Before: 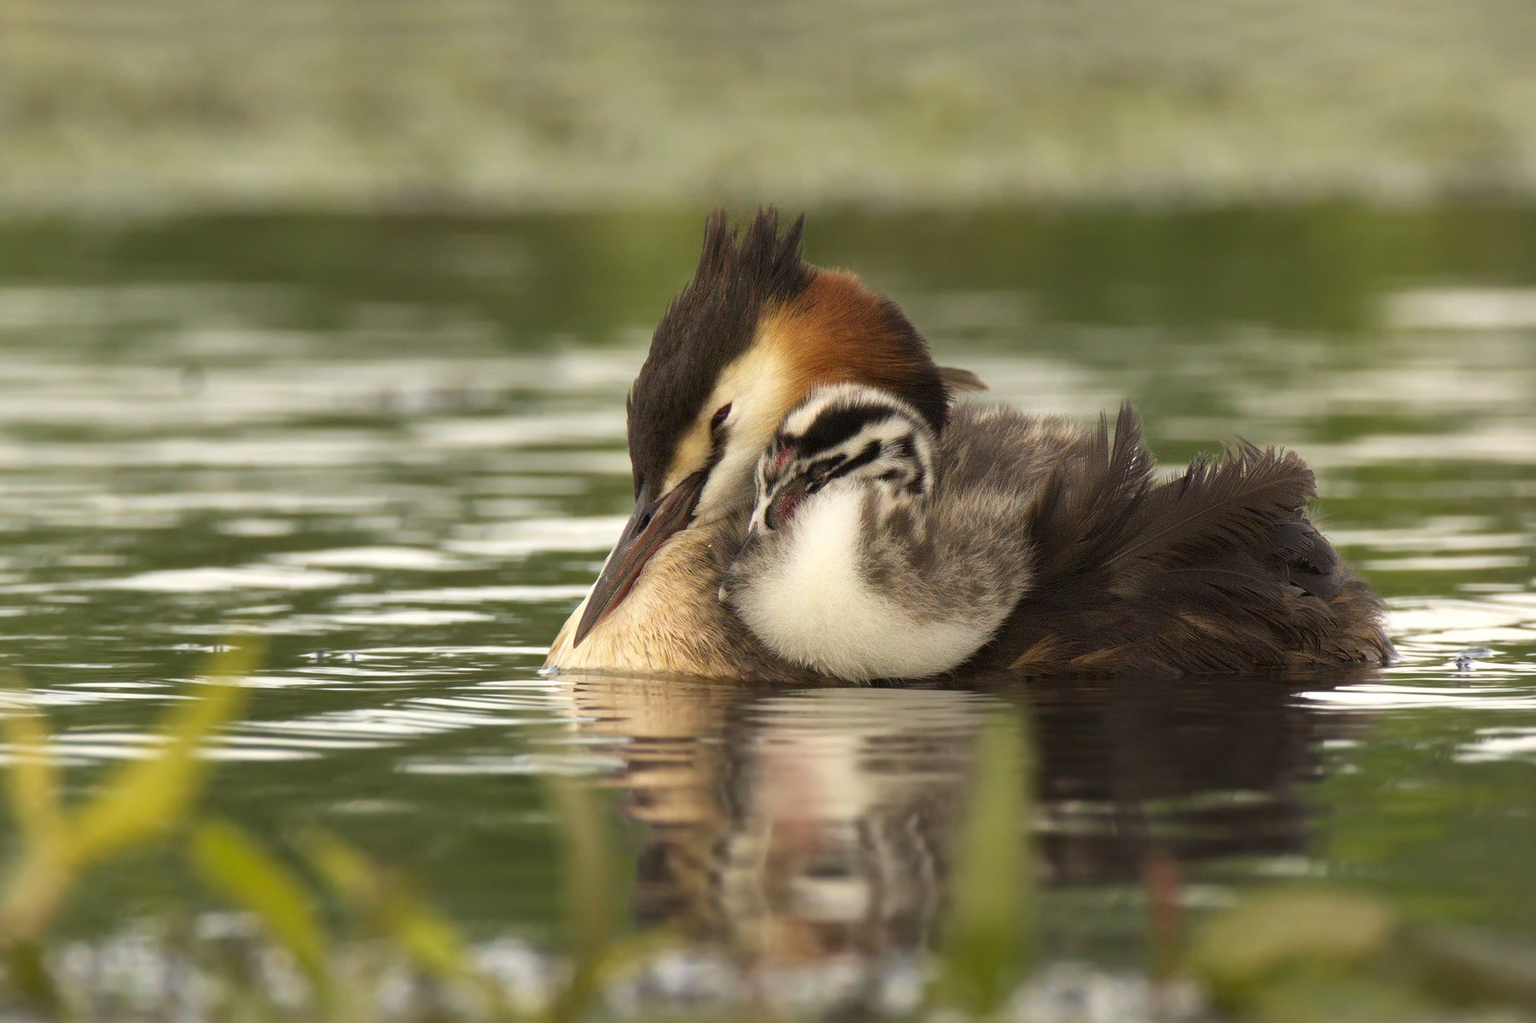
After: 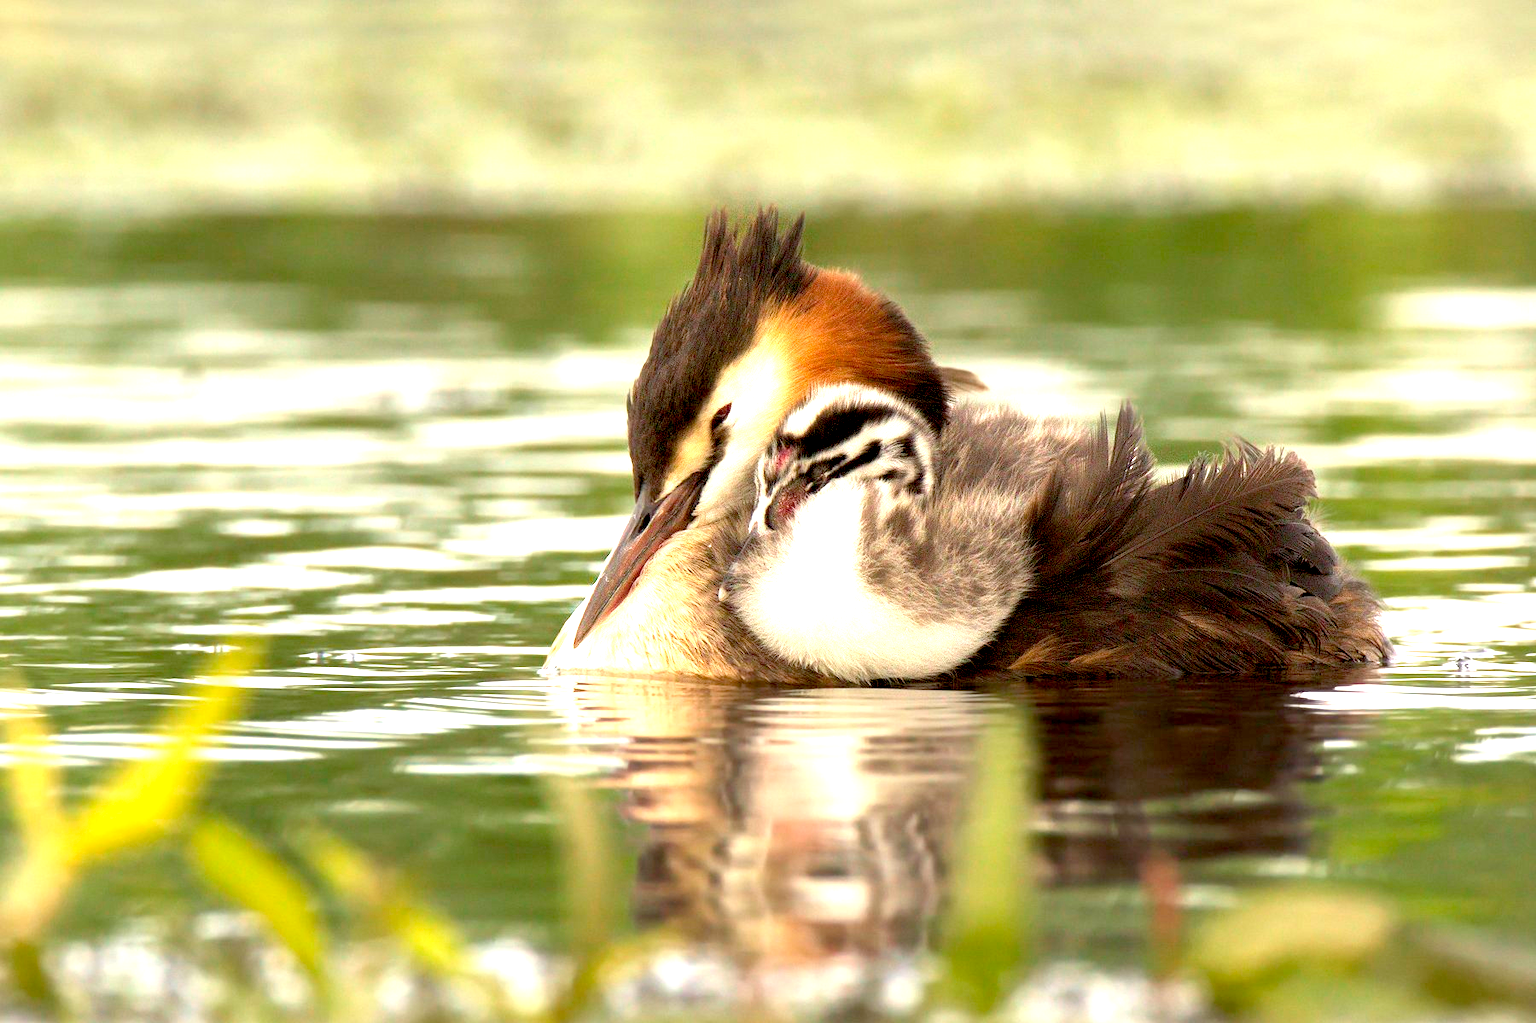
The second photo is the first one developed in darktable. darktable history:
exposure: black level correction 0.009, exposure 1.414 EV, compensate highlight preservation false
